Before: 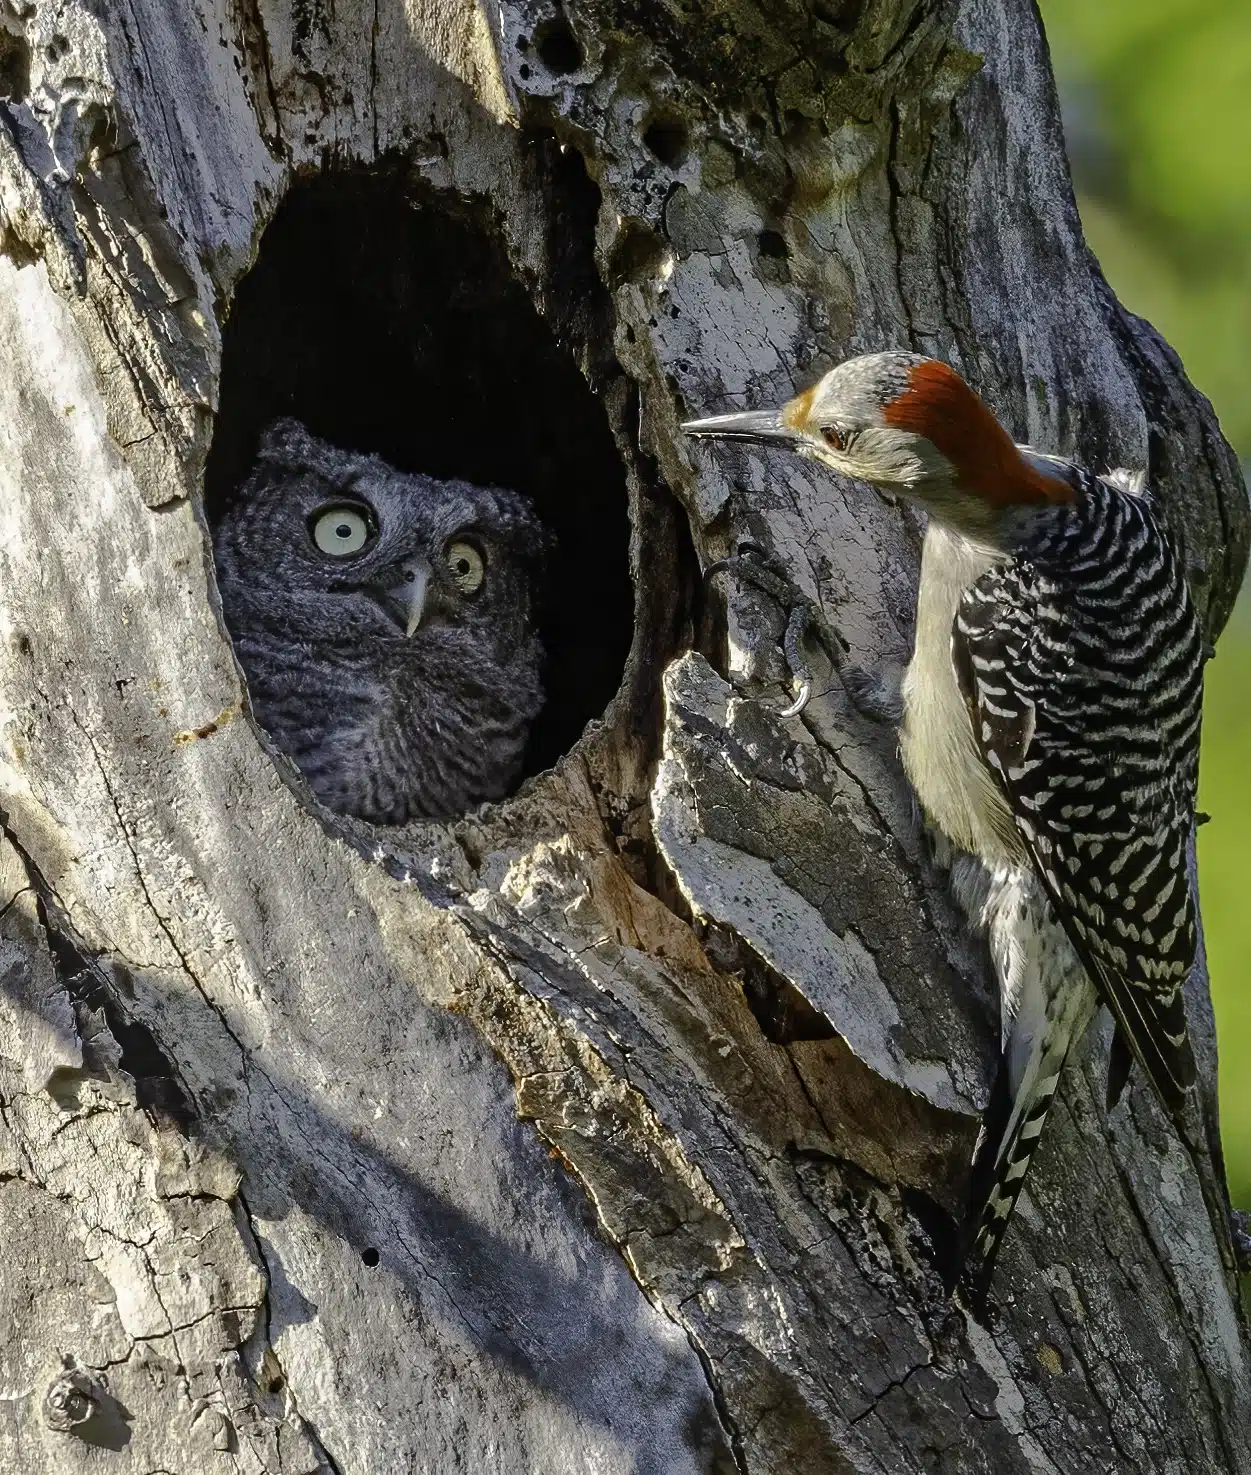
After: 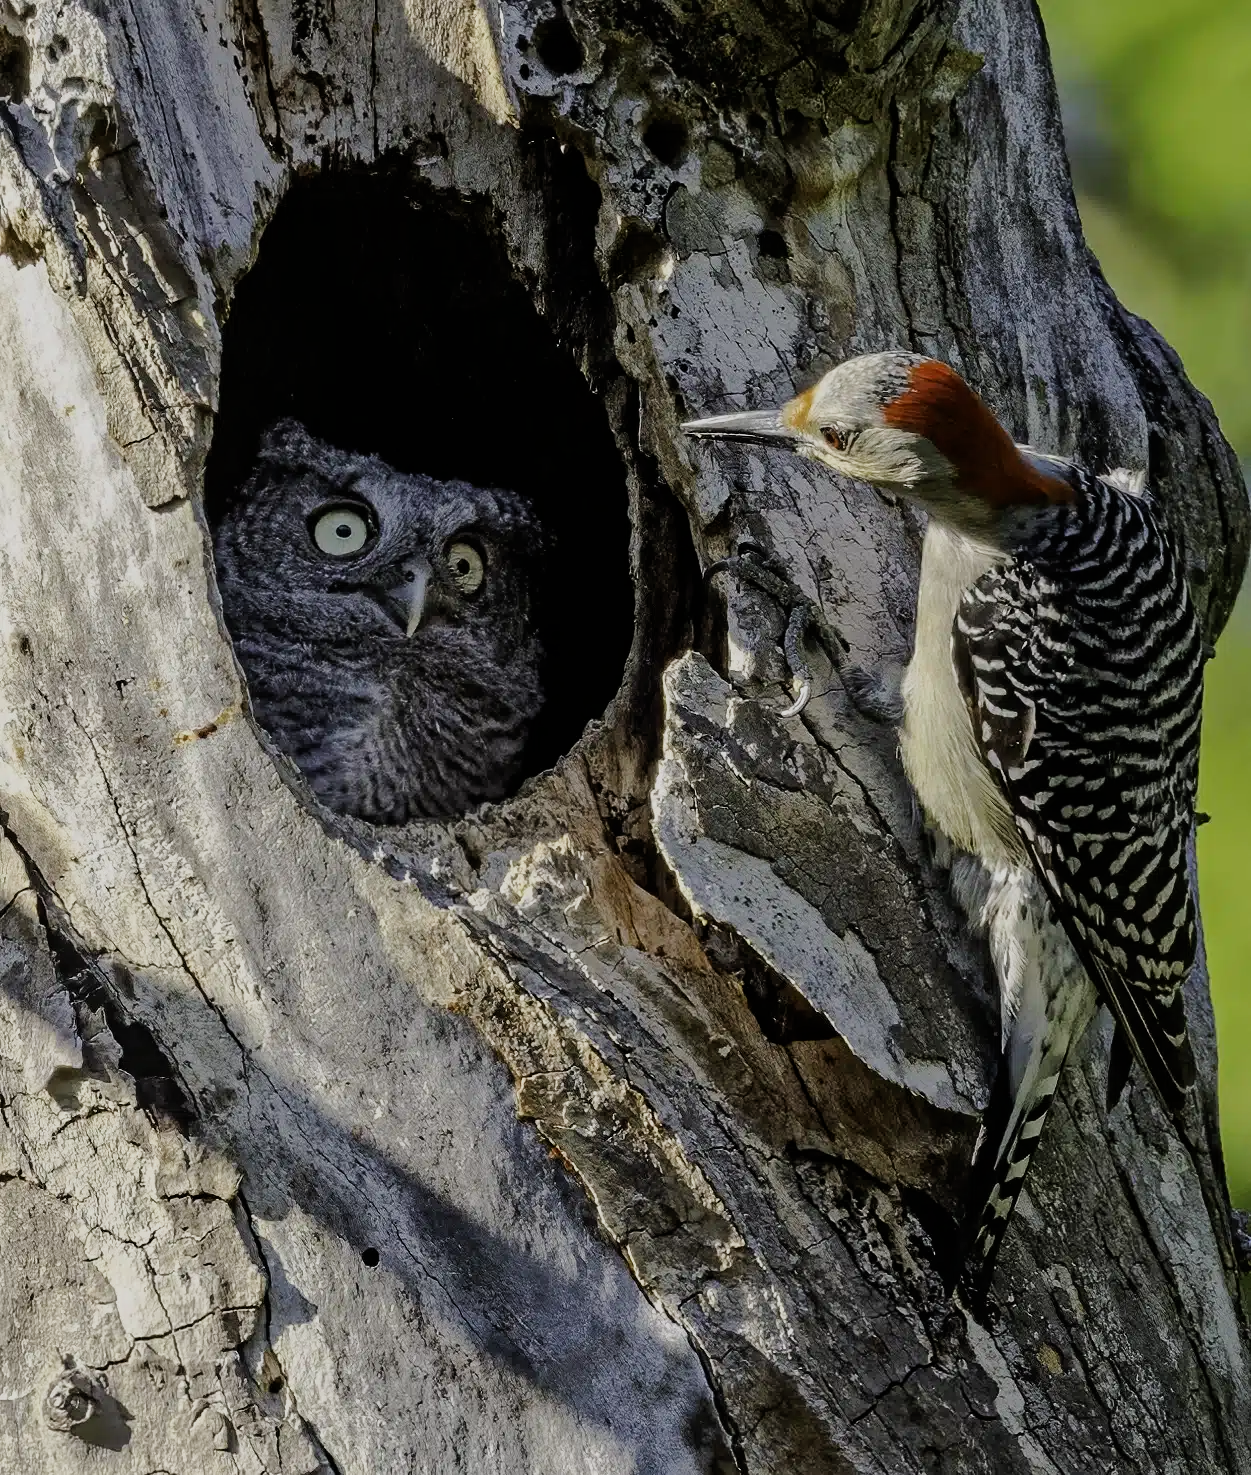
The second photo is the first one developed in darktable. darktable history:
filmic rgb: black relative exposure -7.82 EV, white relative exposure 4.23 EV, hardness 3.88
